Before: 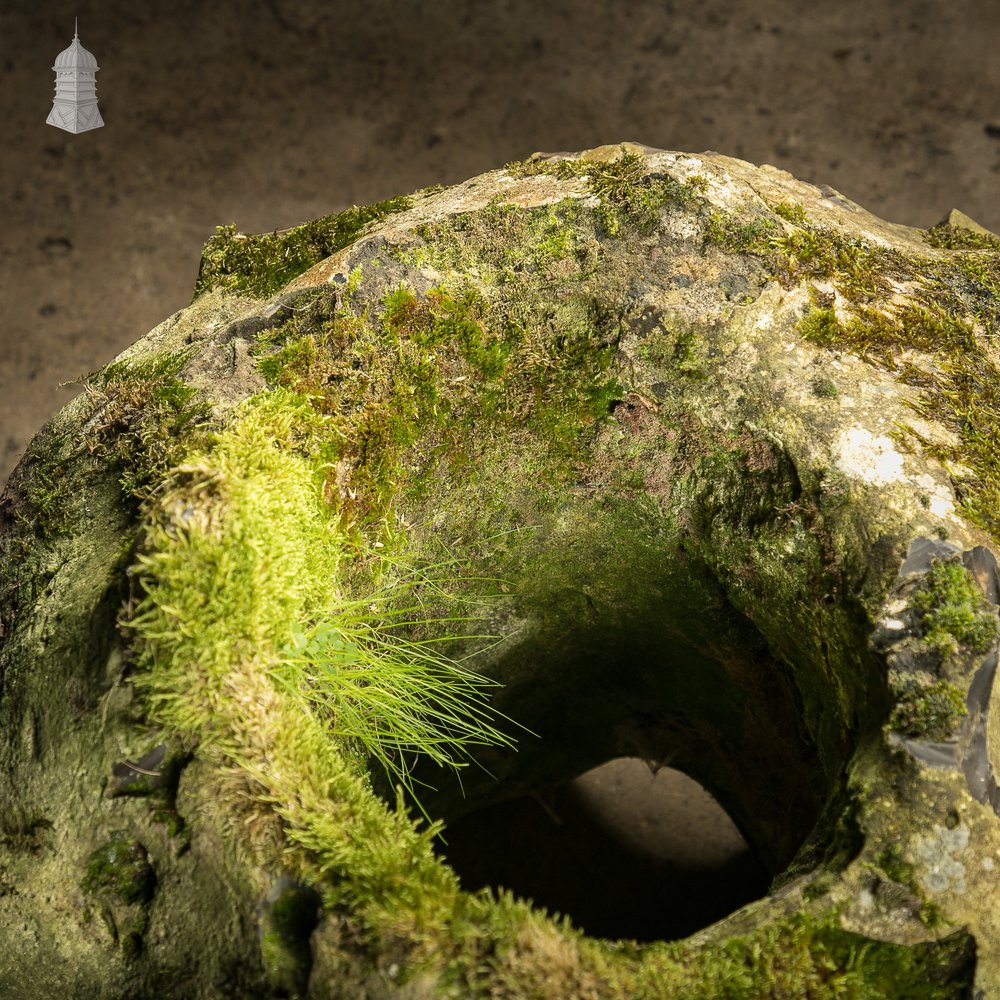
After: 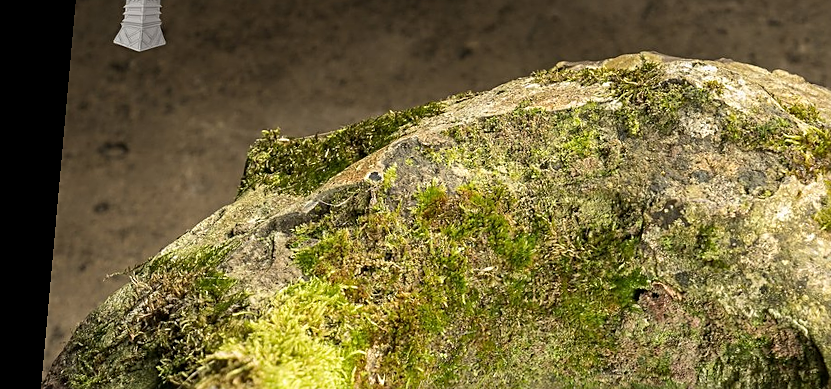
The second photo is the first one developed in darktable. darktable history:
crop: left 0.579%, top 7.627%, right 23.167%, bottom 54.275%
sharpen: on, module defaults
rotate and perspective: rotation 0.128°, lens shift (vertical) -0.181, lens shift (horizontal) -0.044, shear 0.001, automatic cropping off
